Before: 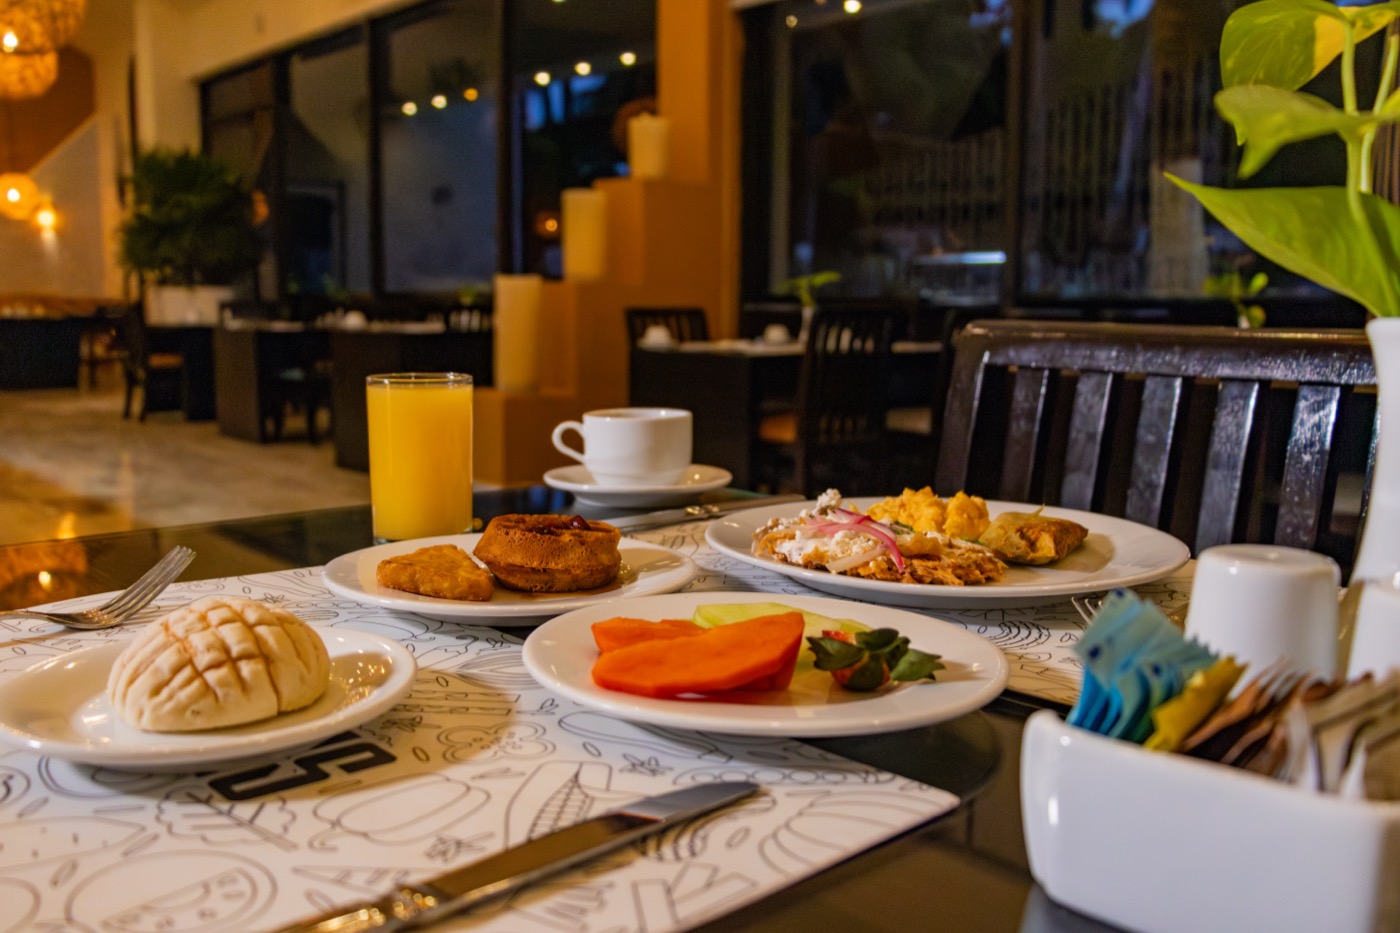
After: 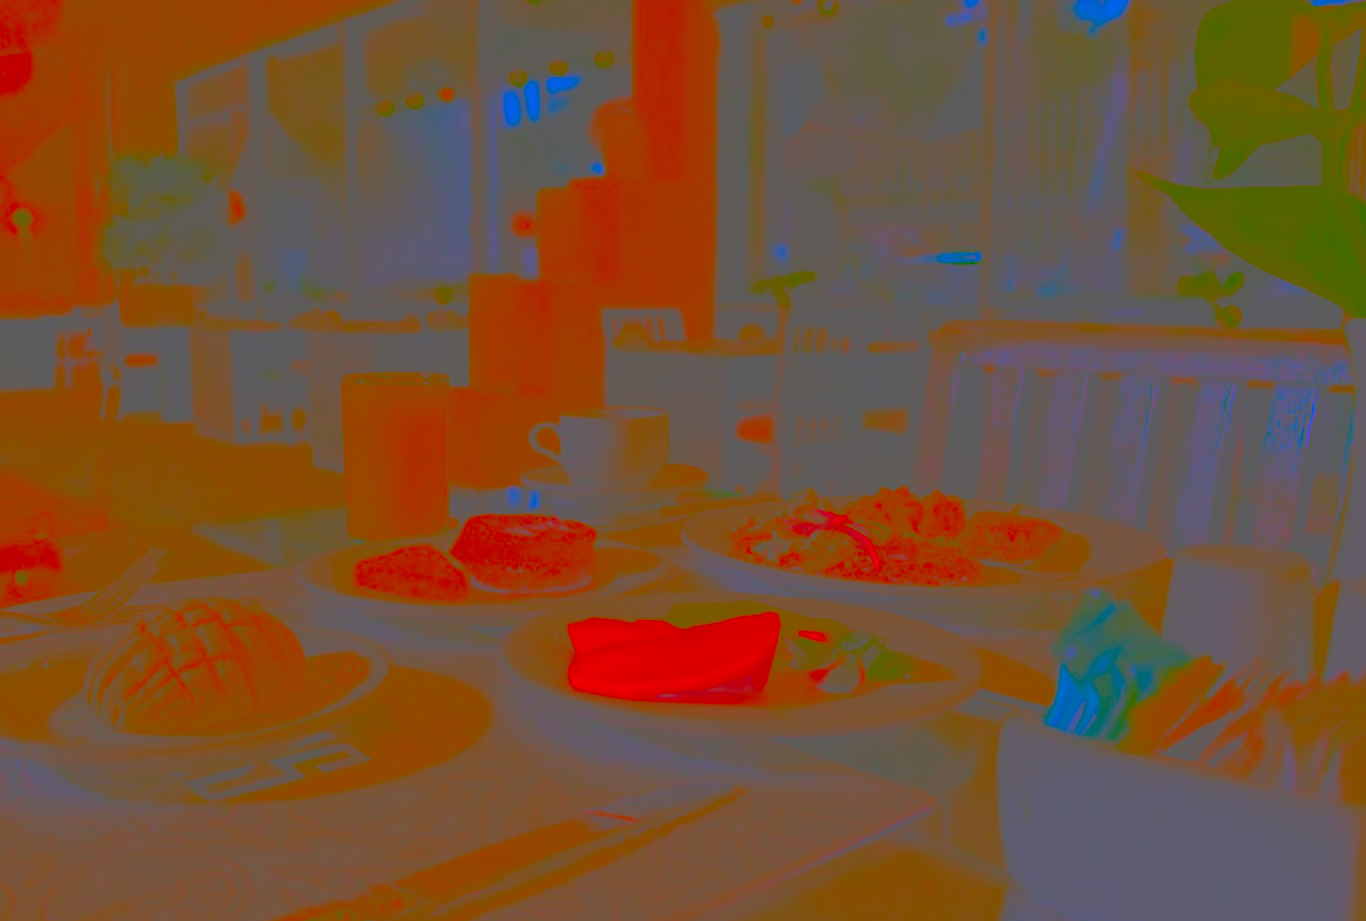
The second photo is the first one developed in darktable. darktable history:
crop and rotate: left 1.774%, right 0.633%, bottom 1.28%
contrast brightness saturation: contrast -0.99, brightness -0.17, saturation 0.75
